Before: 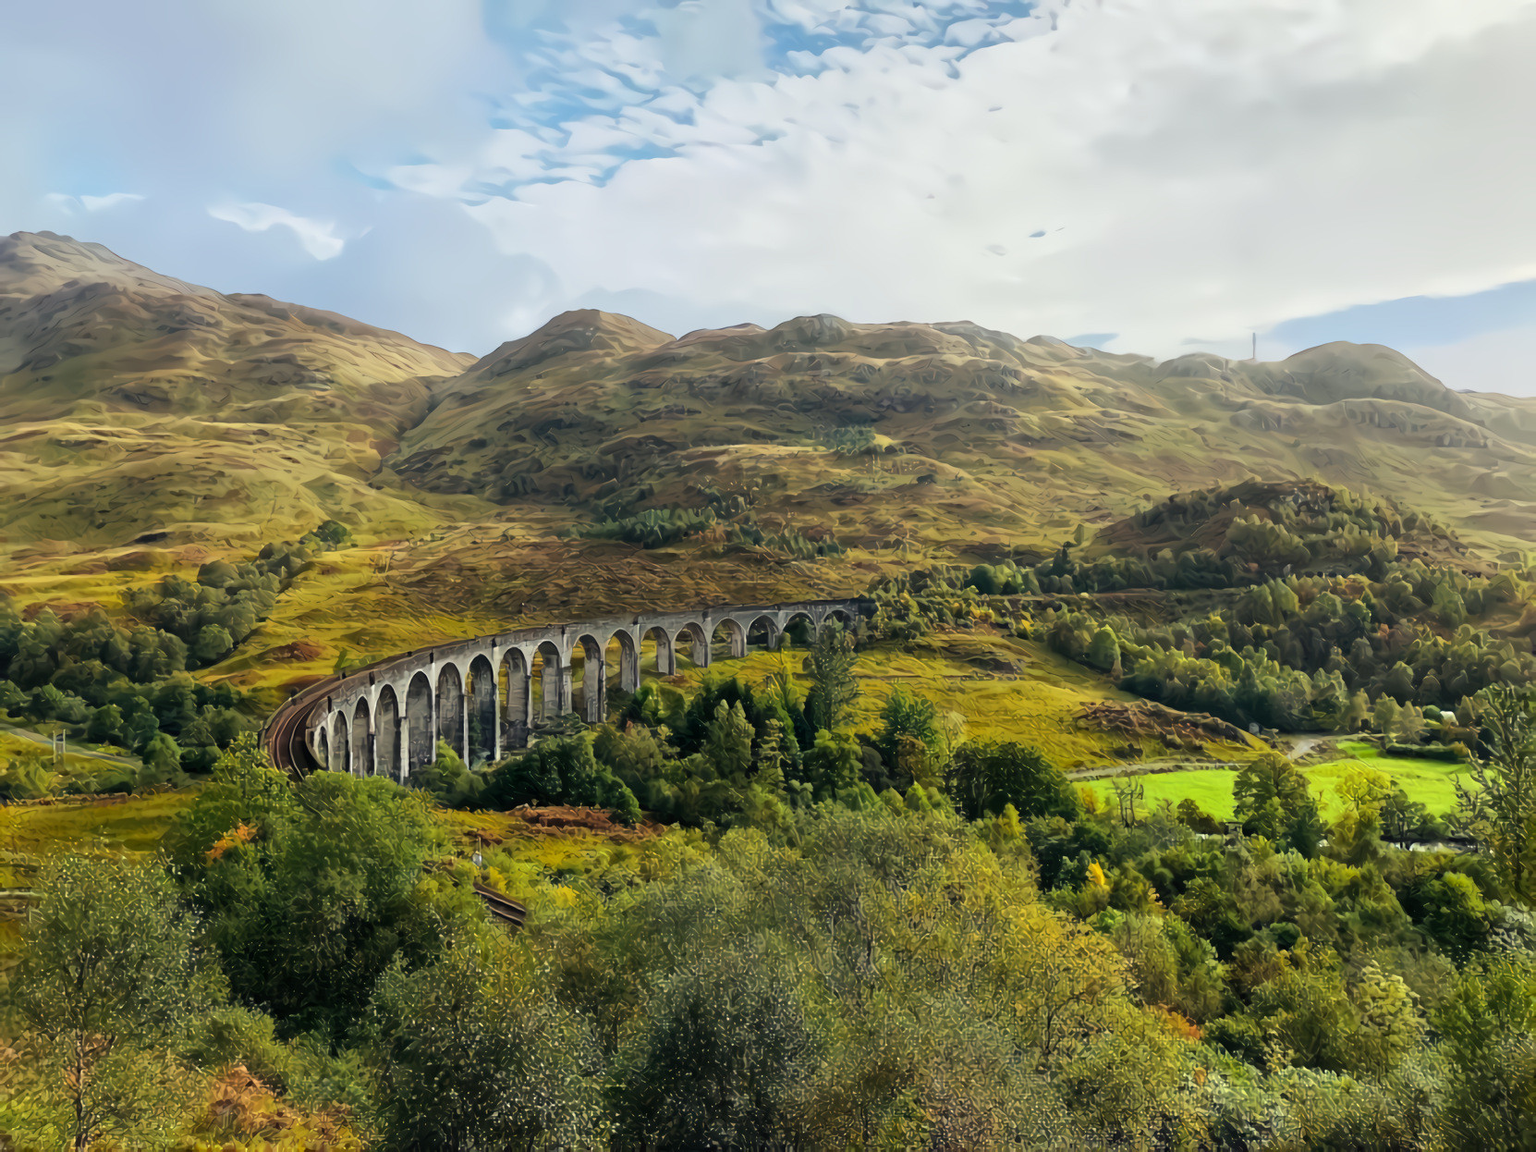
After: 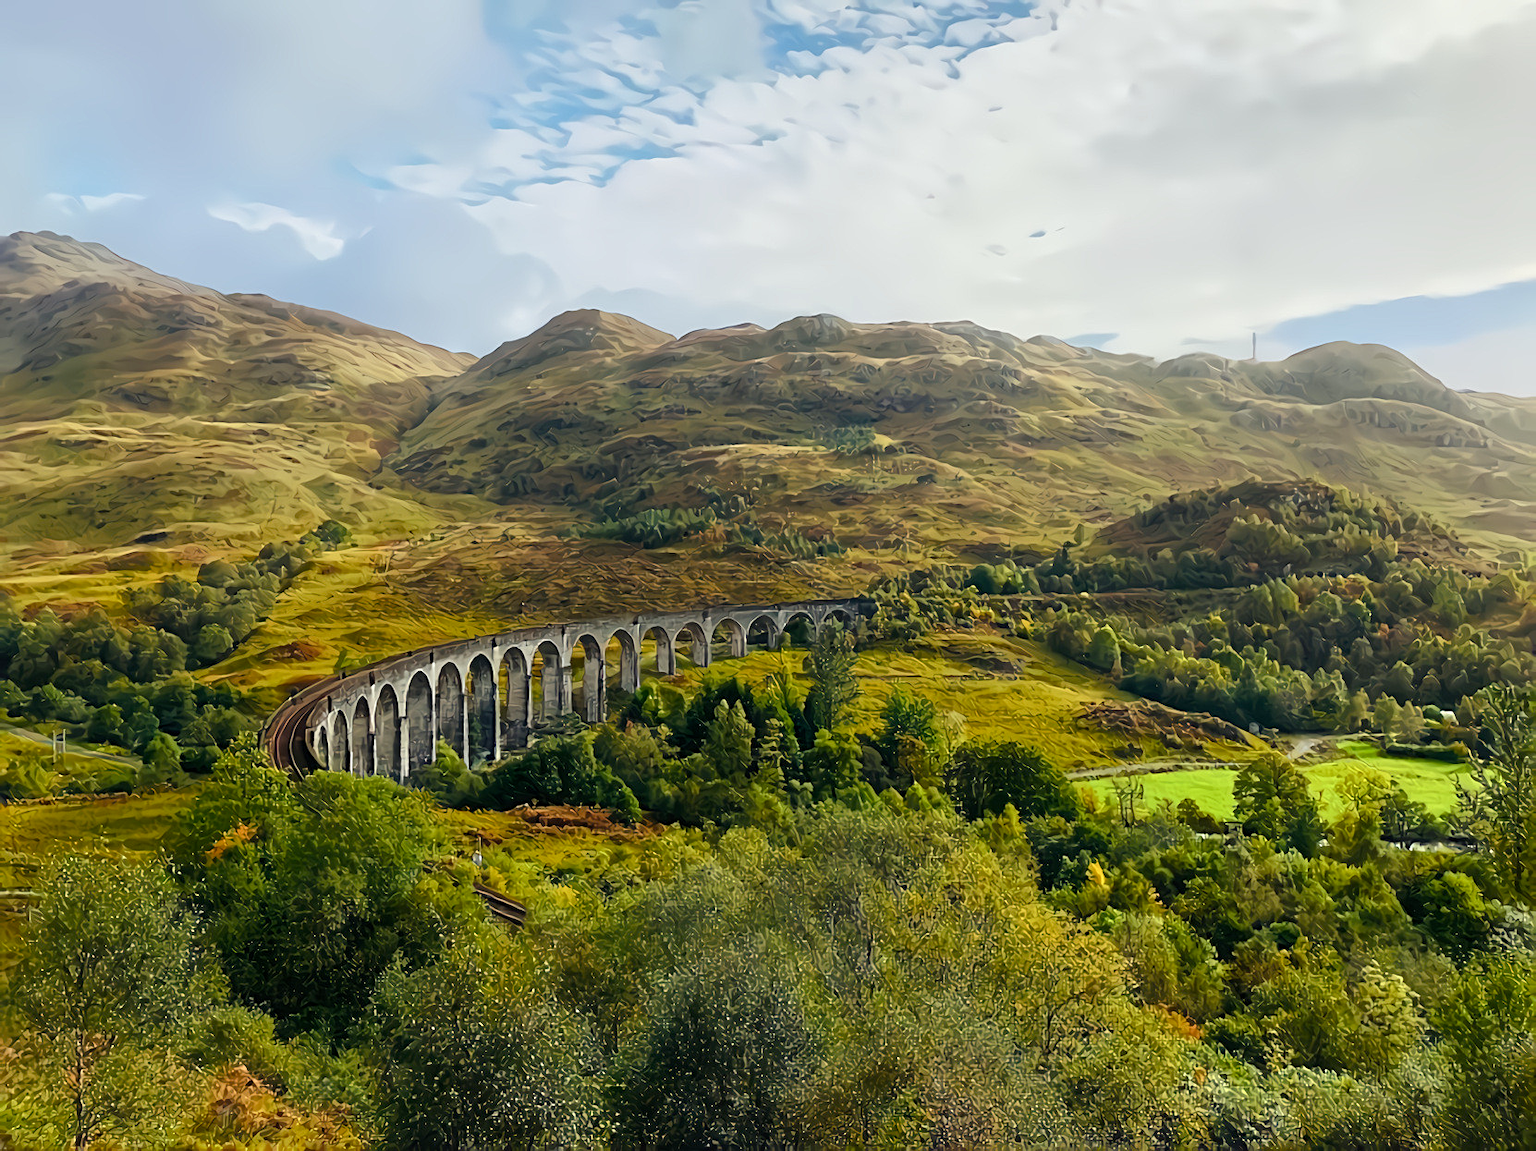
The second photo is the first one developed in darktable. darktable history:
color balance rgb: perceptual saturation grading › global saturation 20%, perceptual saturation grading › highlights -25%, perceptual saturation grading › shadows 25%
sharpen: radius 2.167, amount 0.381, threshold 0
